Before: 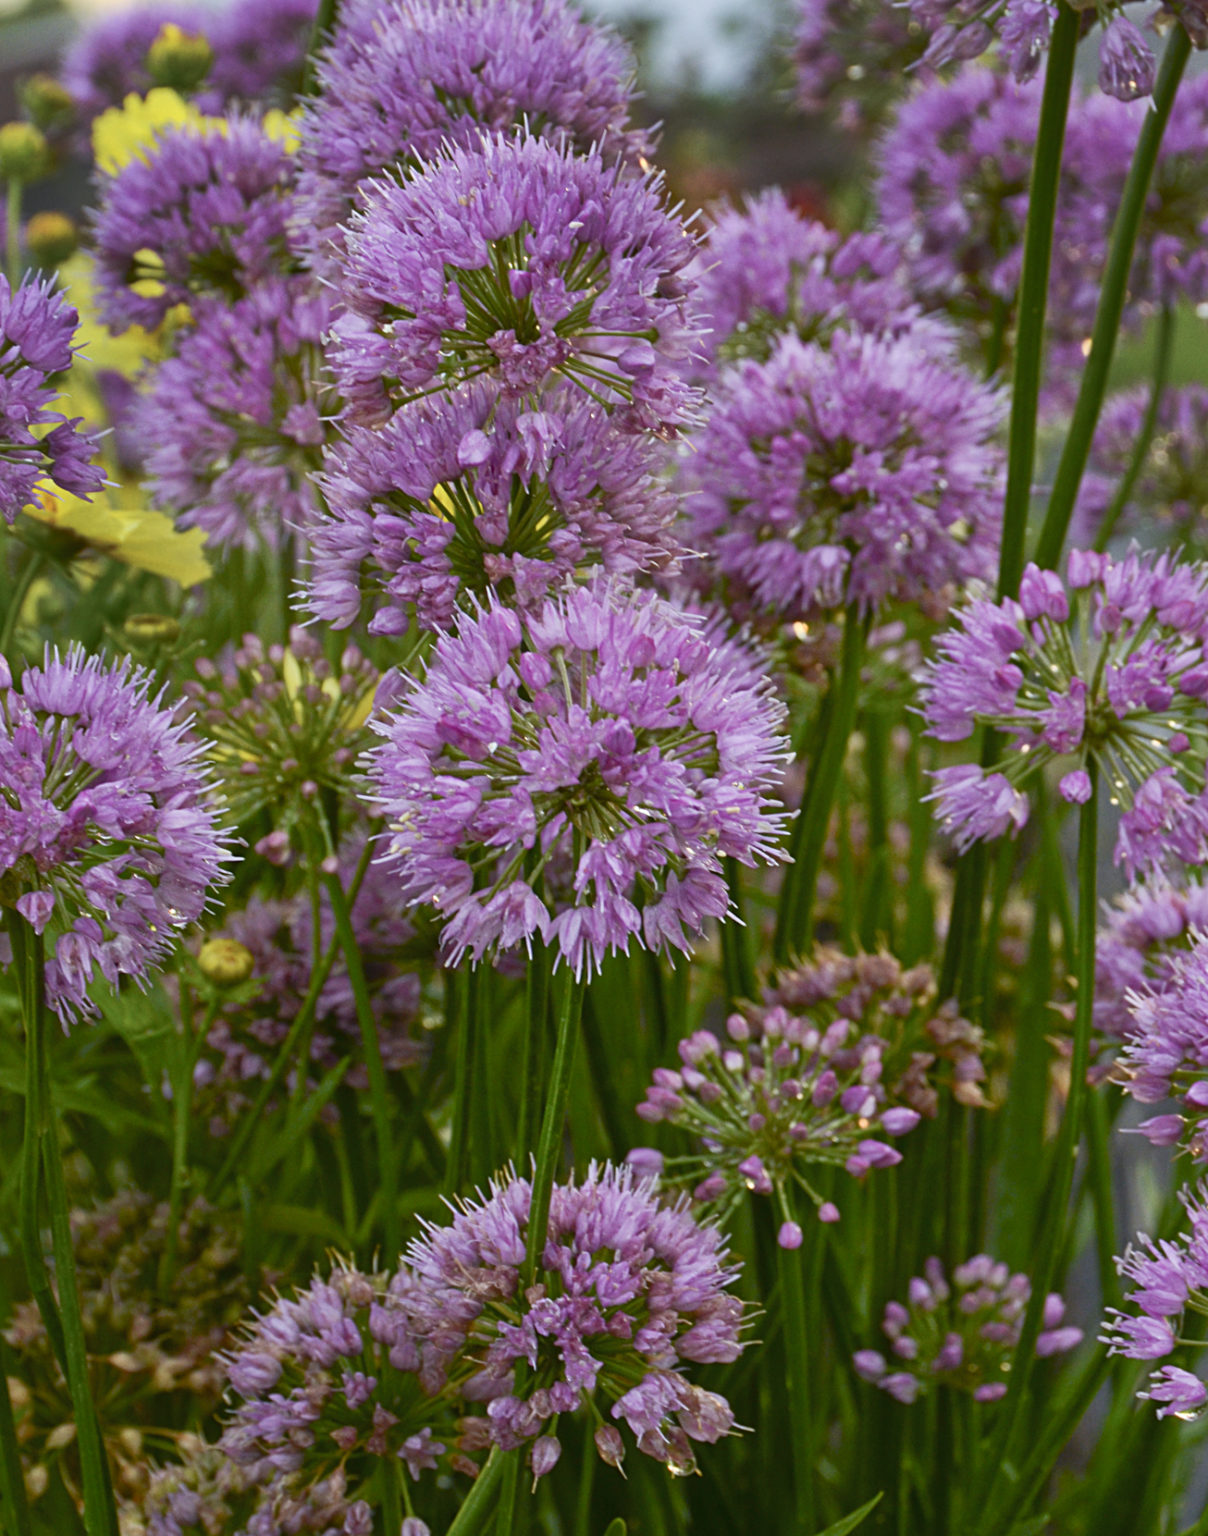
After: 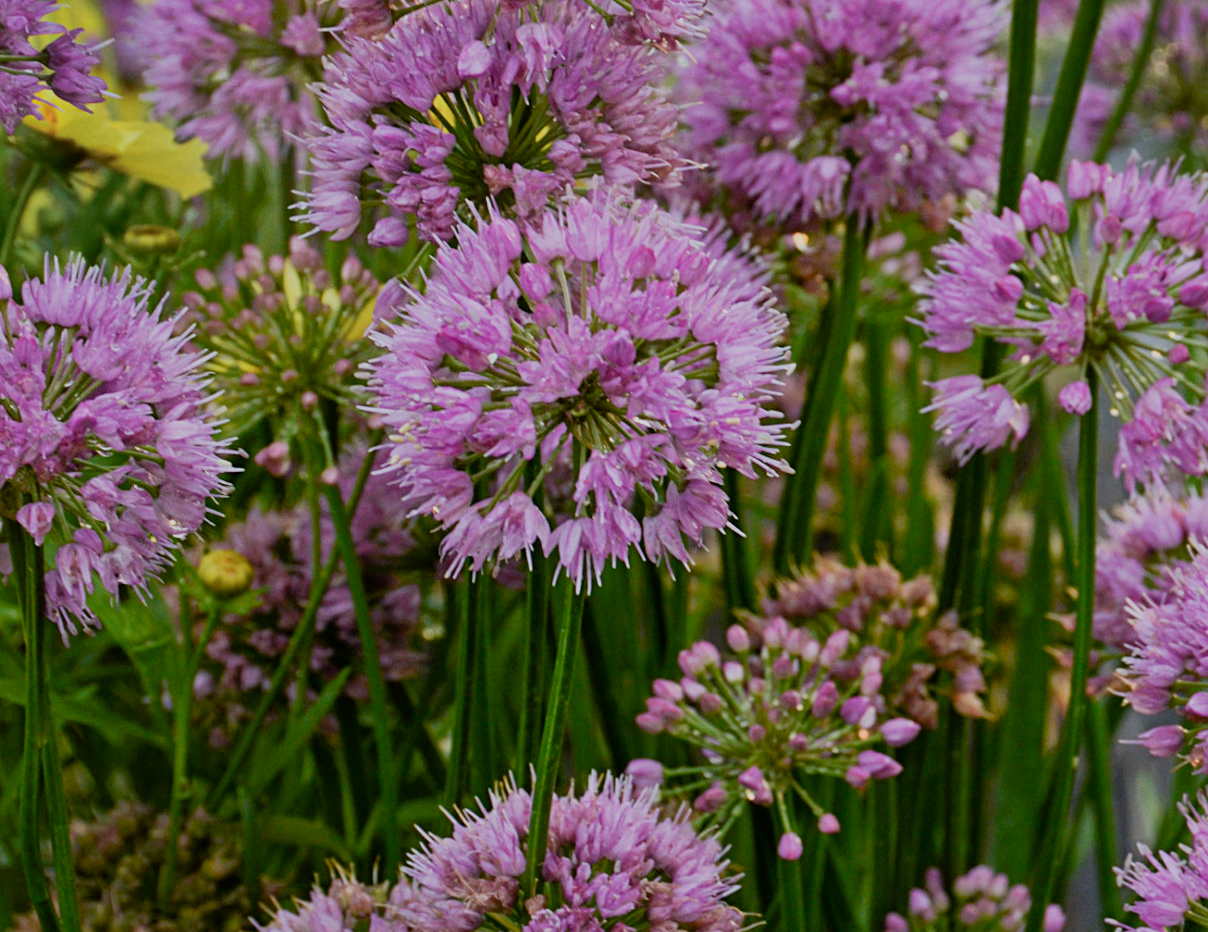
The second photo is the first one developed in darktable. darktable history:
crop and rotate: top 25.357%, bottom 13.942%
filmic rgb: black relative exposure -7.65 EV, white relative exposure 4.56 EV, hardness 3.61, contrast 1.05
